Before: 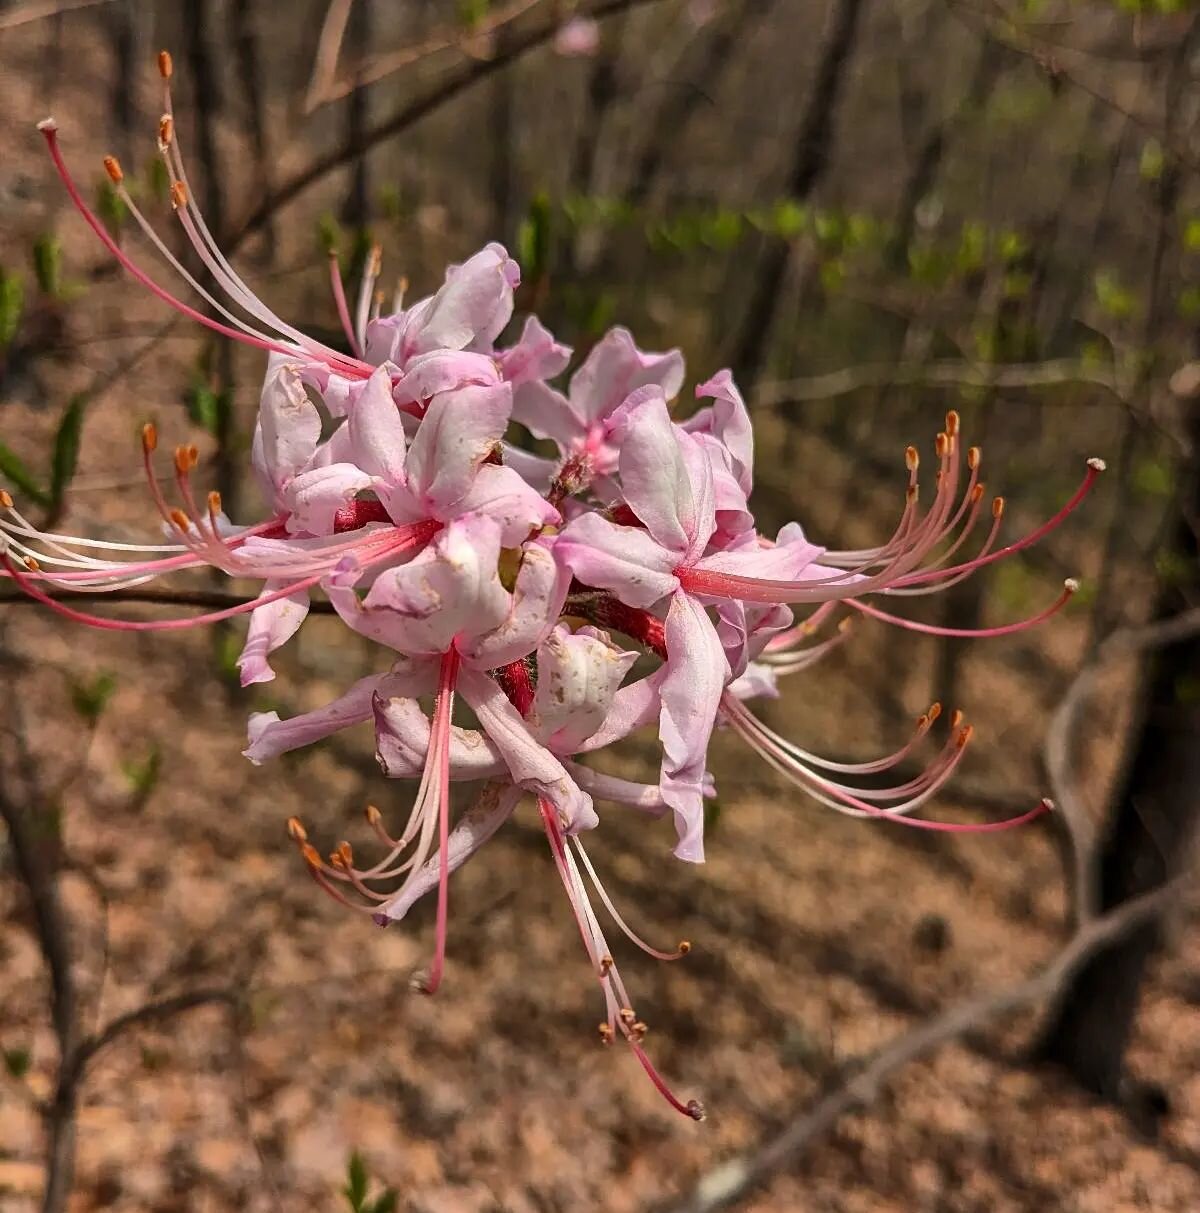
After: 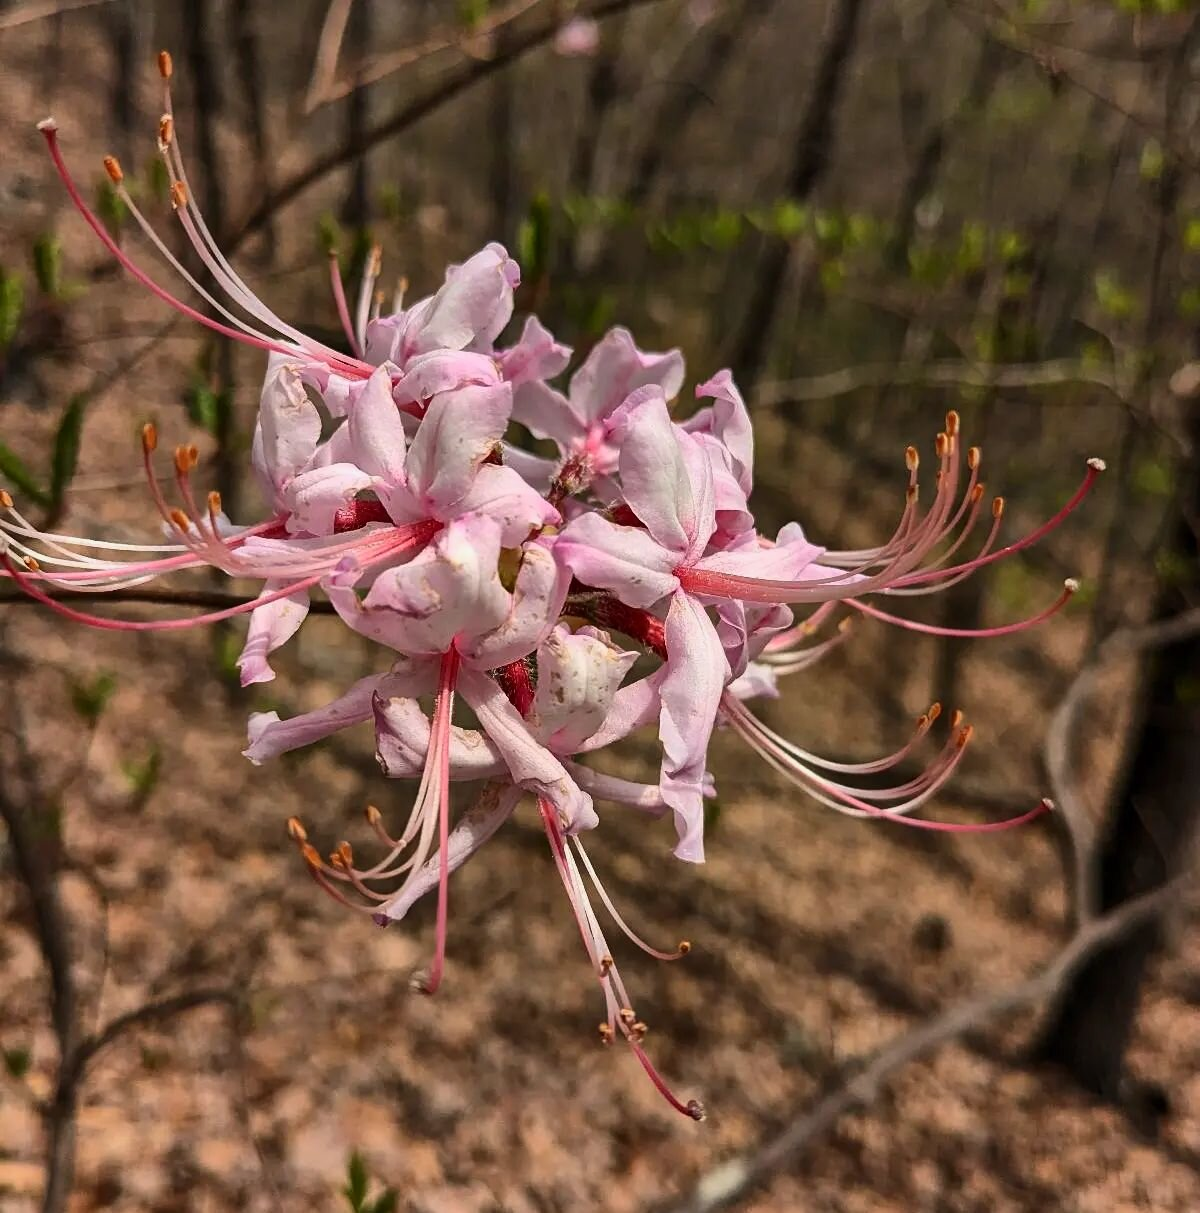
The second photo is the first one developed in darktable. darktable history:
exposure: exposure -0.177 EV, compensate highlight preservation false
contrast brightness saturation: contrast 0.15, brightness 0.05
